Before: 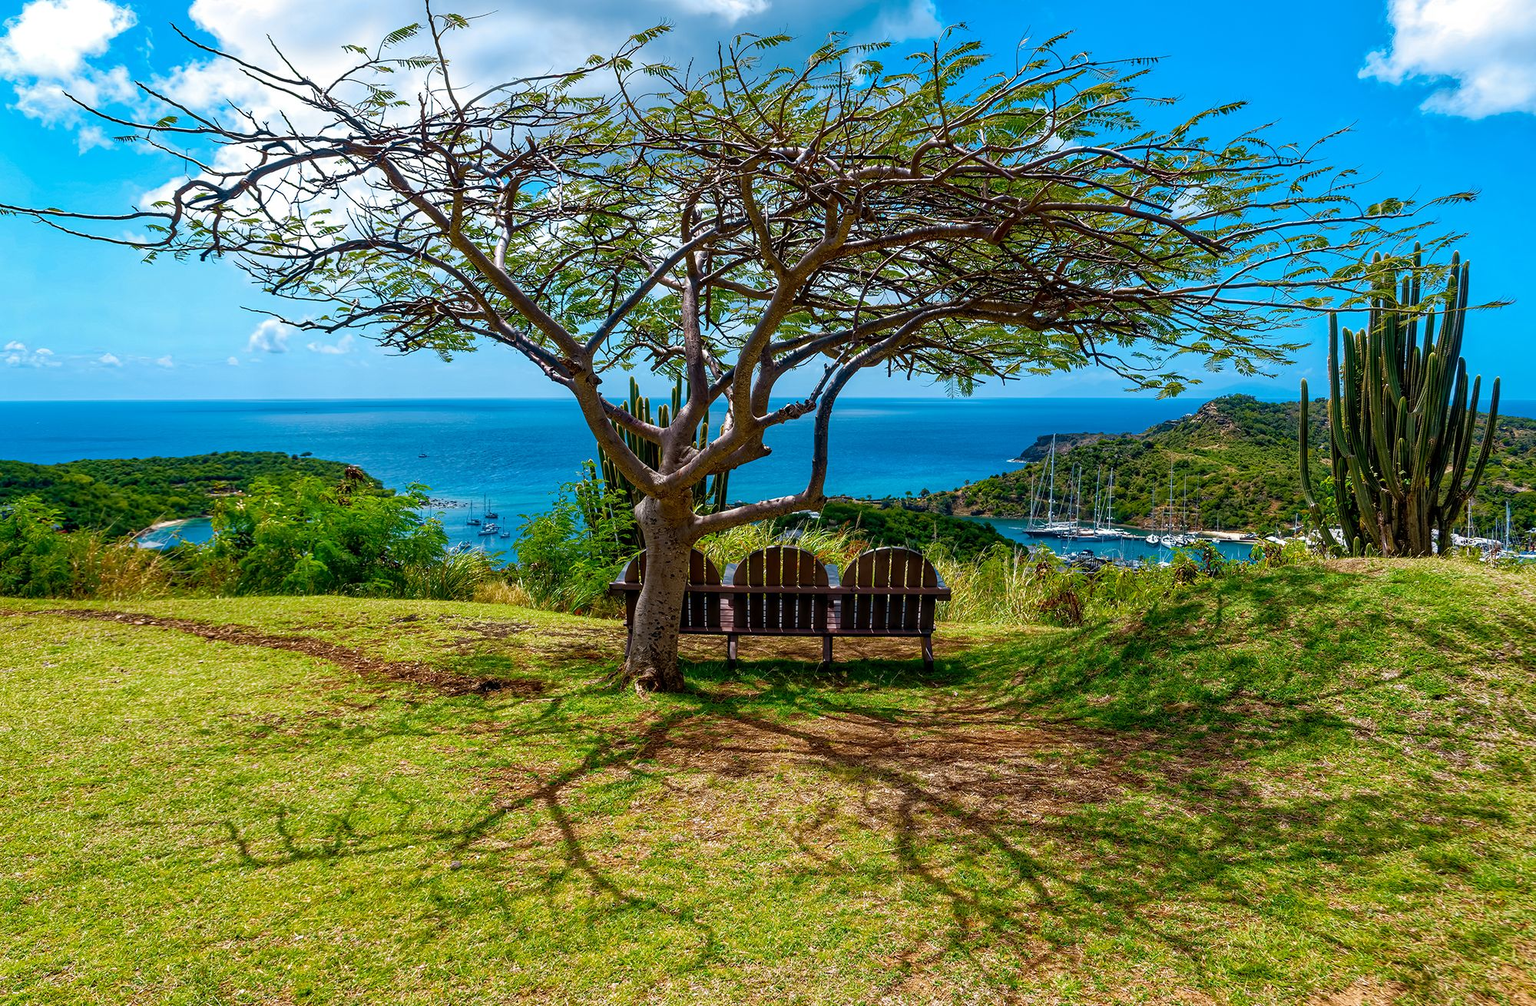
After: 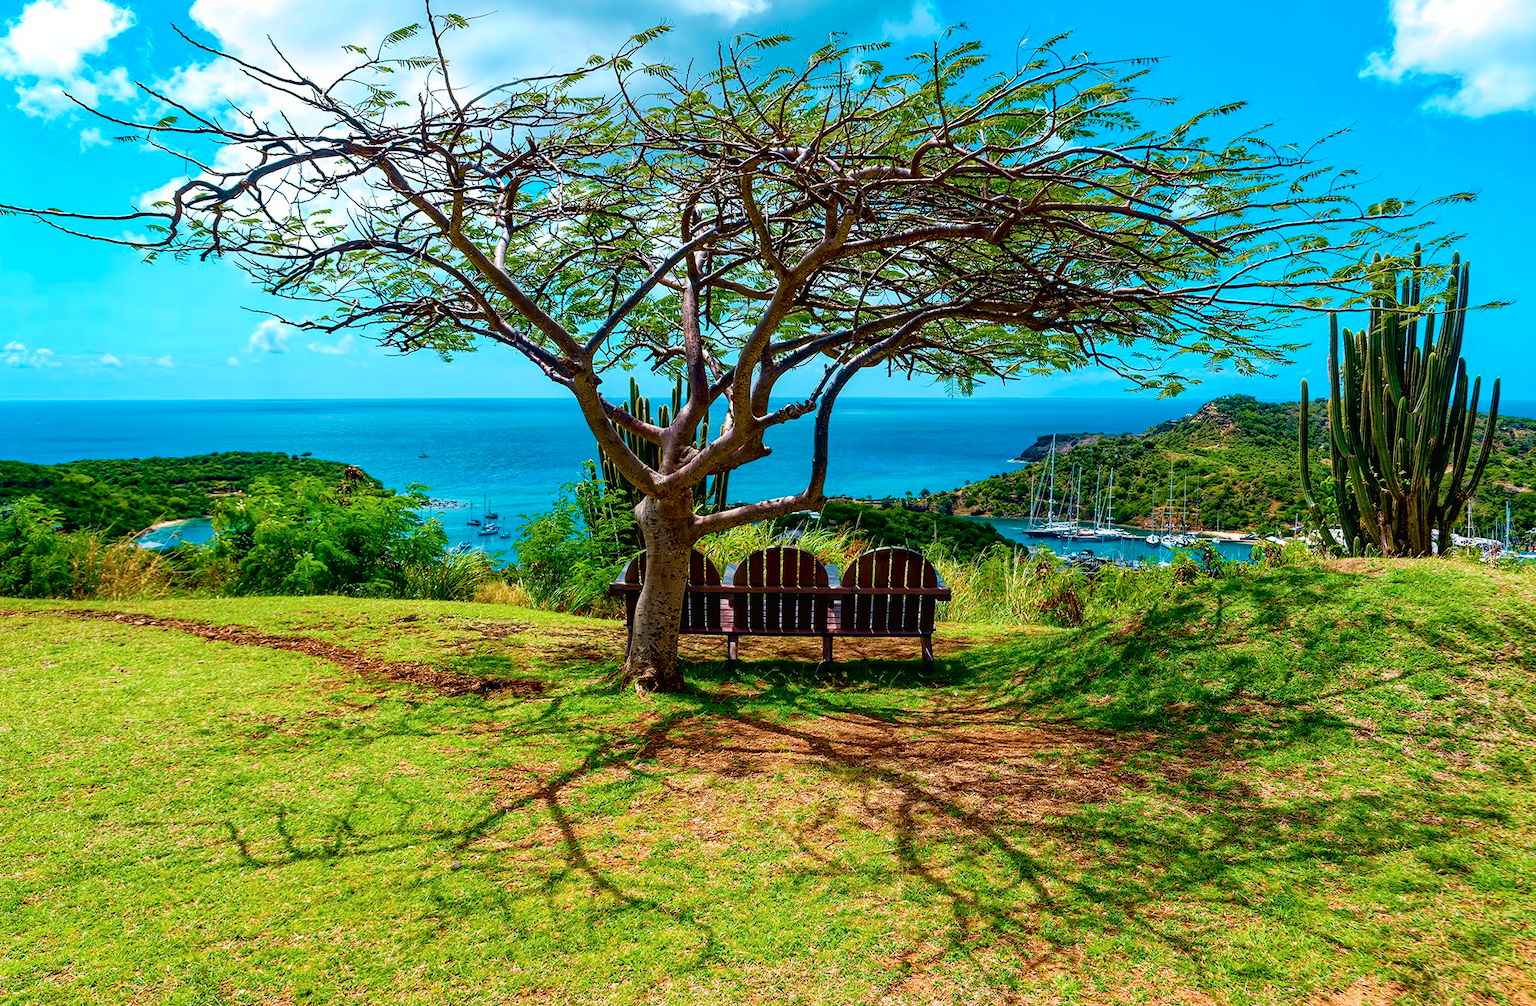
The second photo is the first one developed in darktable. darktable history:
tone curve: curves: ch0 [(0, 0.013) (0.054, 0.018) (0.205, 0.197) (0.289, 0.309) (0.382, 0.437) (0.475, 0.552) (0.666, 0.743) (0.791, 0.85) (1, 0.998)]; ch1 [(0, 0) (0.394, 0.338) (0.449, 0.404) (0.499, 0.498) (0.526, 0.528) (0.543, 0.564) (0.589, 0.633) (0.66, 0.687) (0.783, 0.804) (1, 1)]; ch2 [(0, 0) (0.304, 0.31) (0.403, 0.399) (0.441, 0.421) (0.474, 0.466) (0.498, 0.496) (0.524, 0.538) (0.555, 0.584) (0.633, 0.665) (0.7, 0.711) (1, 1)], color space Lab, independent channels, preserve colors none
color balance rgb: perceptual saturation grading › global saturation 30%, global vibrance 20%
color correction: saturation 0.8
